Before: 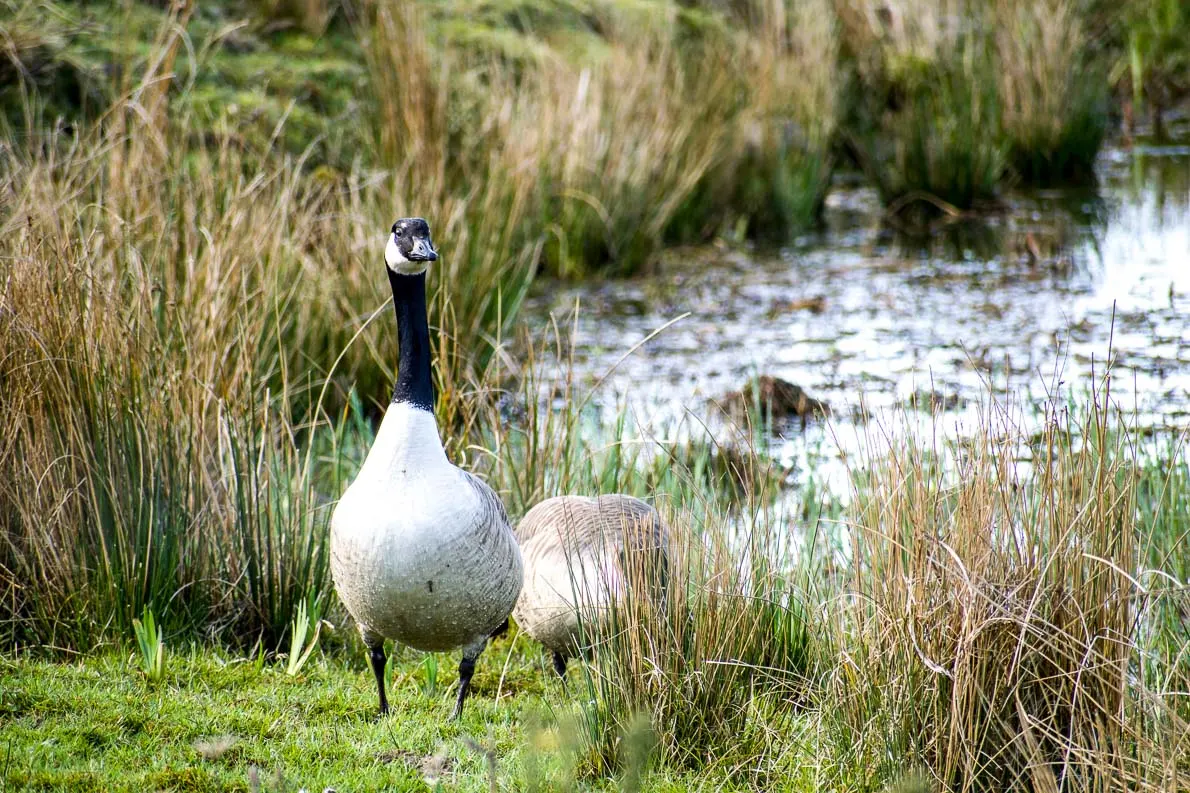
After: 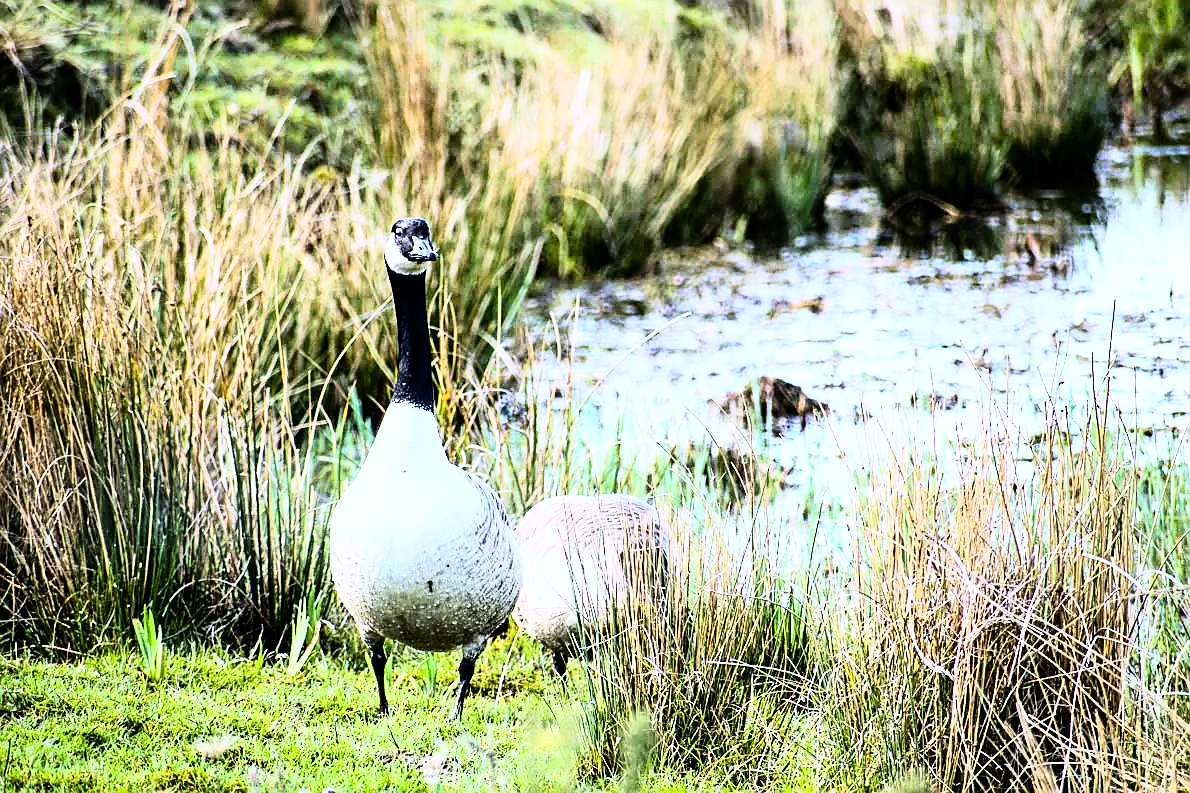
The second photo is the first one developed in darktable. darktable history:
white balance: red 0.967, blue 1.119, emerald 0.756
rgb curve: curves: ch0 [(0, 0) (0.21, 0.15) (0.24, 0.21) (0.5, 0.75) (0.75, 0.96) (0.89, 0.99) (1, 1)]; ch1 [(0, 0.02) (0.21, 0.13) (0.25, 0.2) (0.5, 0.67) (0.75, 0.9) (0.89, 0.97) (1, 1)]; ch2 [(0, 0.02) (0.21, 0.13) (0.25, 0.2) (0.5, 0.67) (0.75, 0.9) (0.89, 0.97) (1, 1)], compensate middle gray true
sharpen: on, module defaults
